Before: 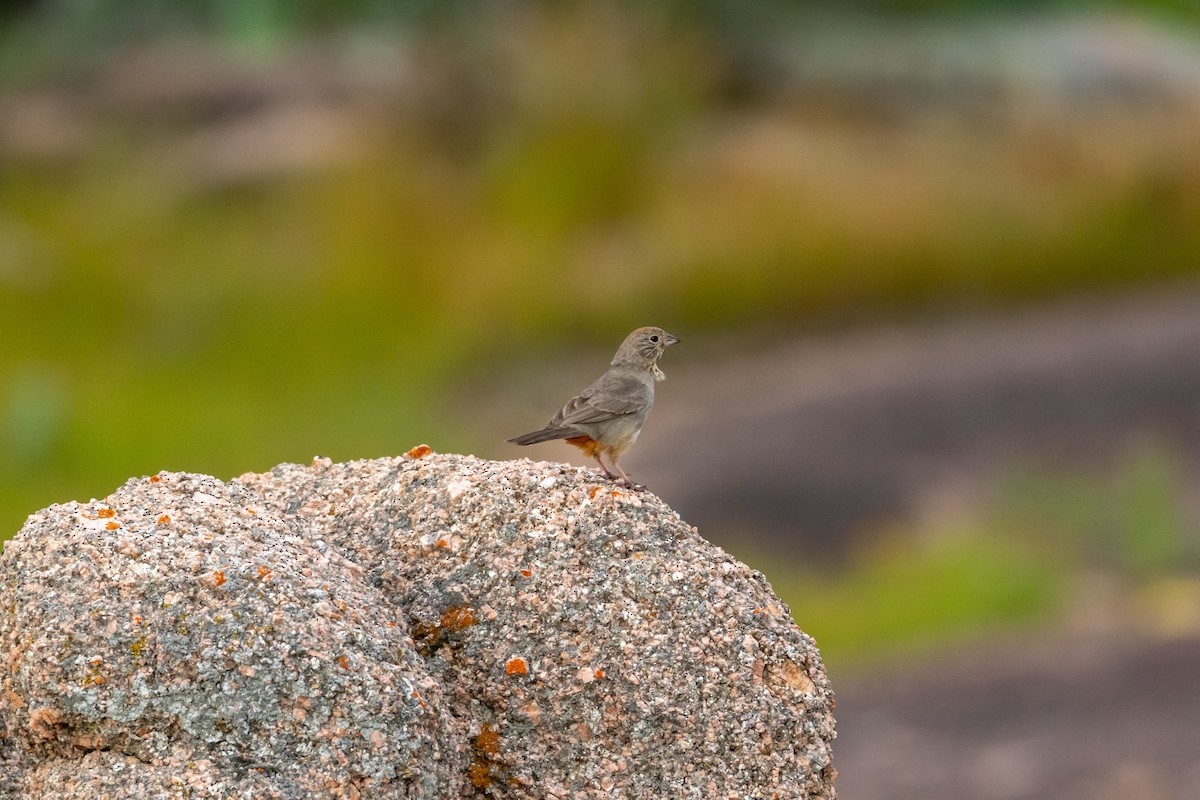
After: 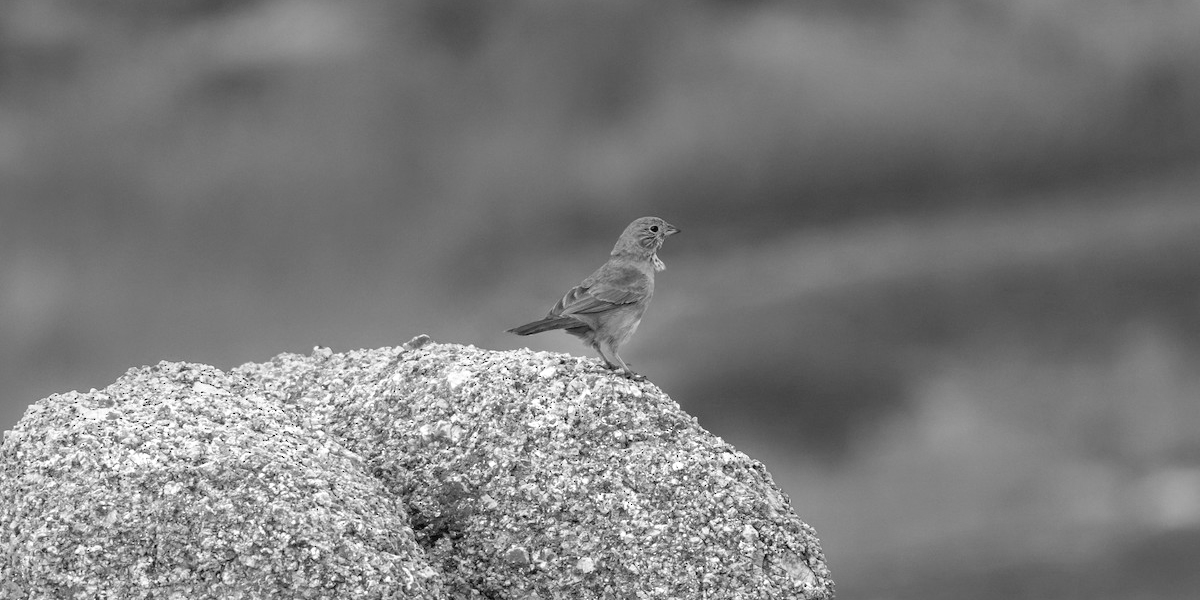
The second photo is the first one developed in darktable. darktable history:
crop: top 13.819%, bottom 11.169%
color correction: highlights a* 10.44, highlights b* 30.04, shadows a* 2.73, shadows b* 17.51, saturation 1.72
color zones: curves: ch0 [(0, 0.511) (0.143, 0.531) (0.286, 0.56) (0.429, 0.5) (0.571, 0.5) (0.714, 0.5) (0.857, 0.5) (1, 0.5)]; ch1 [(0, 0.525) (0.143, 0.705) (0.286, 0.715) (0.429, 0.35) (0.571, 0.35) (0.714, 0.35) (0.857, 0.4) (1, 0.4)]; ch2 [(0, 0.572) (0.143, 0.512) (0.286, 0.473) (0.429, 0.45) (0.571, 0.5) (0.714, 0.5) (0.857, 0.518) (1, 0.518)]
monochrome: on, module defaults
